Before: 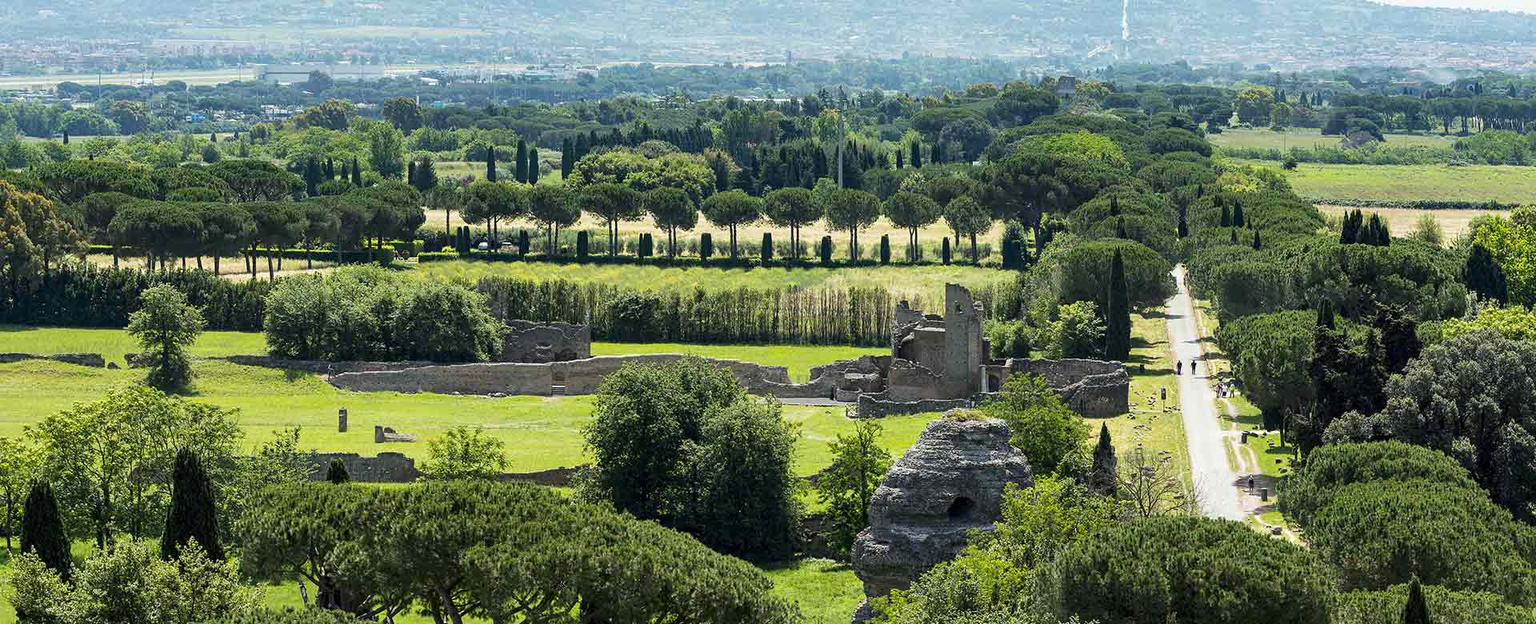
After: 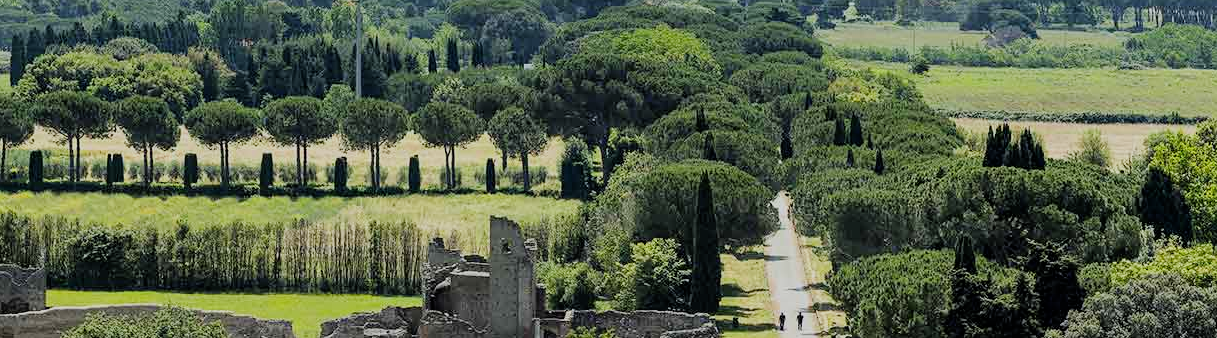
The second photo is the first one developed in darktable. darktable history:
filmic rgb: black relative exposure -7.65 EV, white relative exposure 4.56 EV, hardness 3.61
crop: left 36.091%, top 17.795%, right 0.501%, bottom 38.774%
